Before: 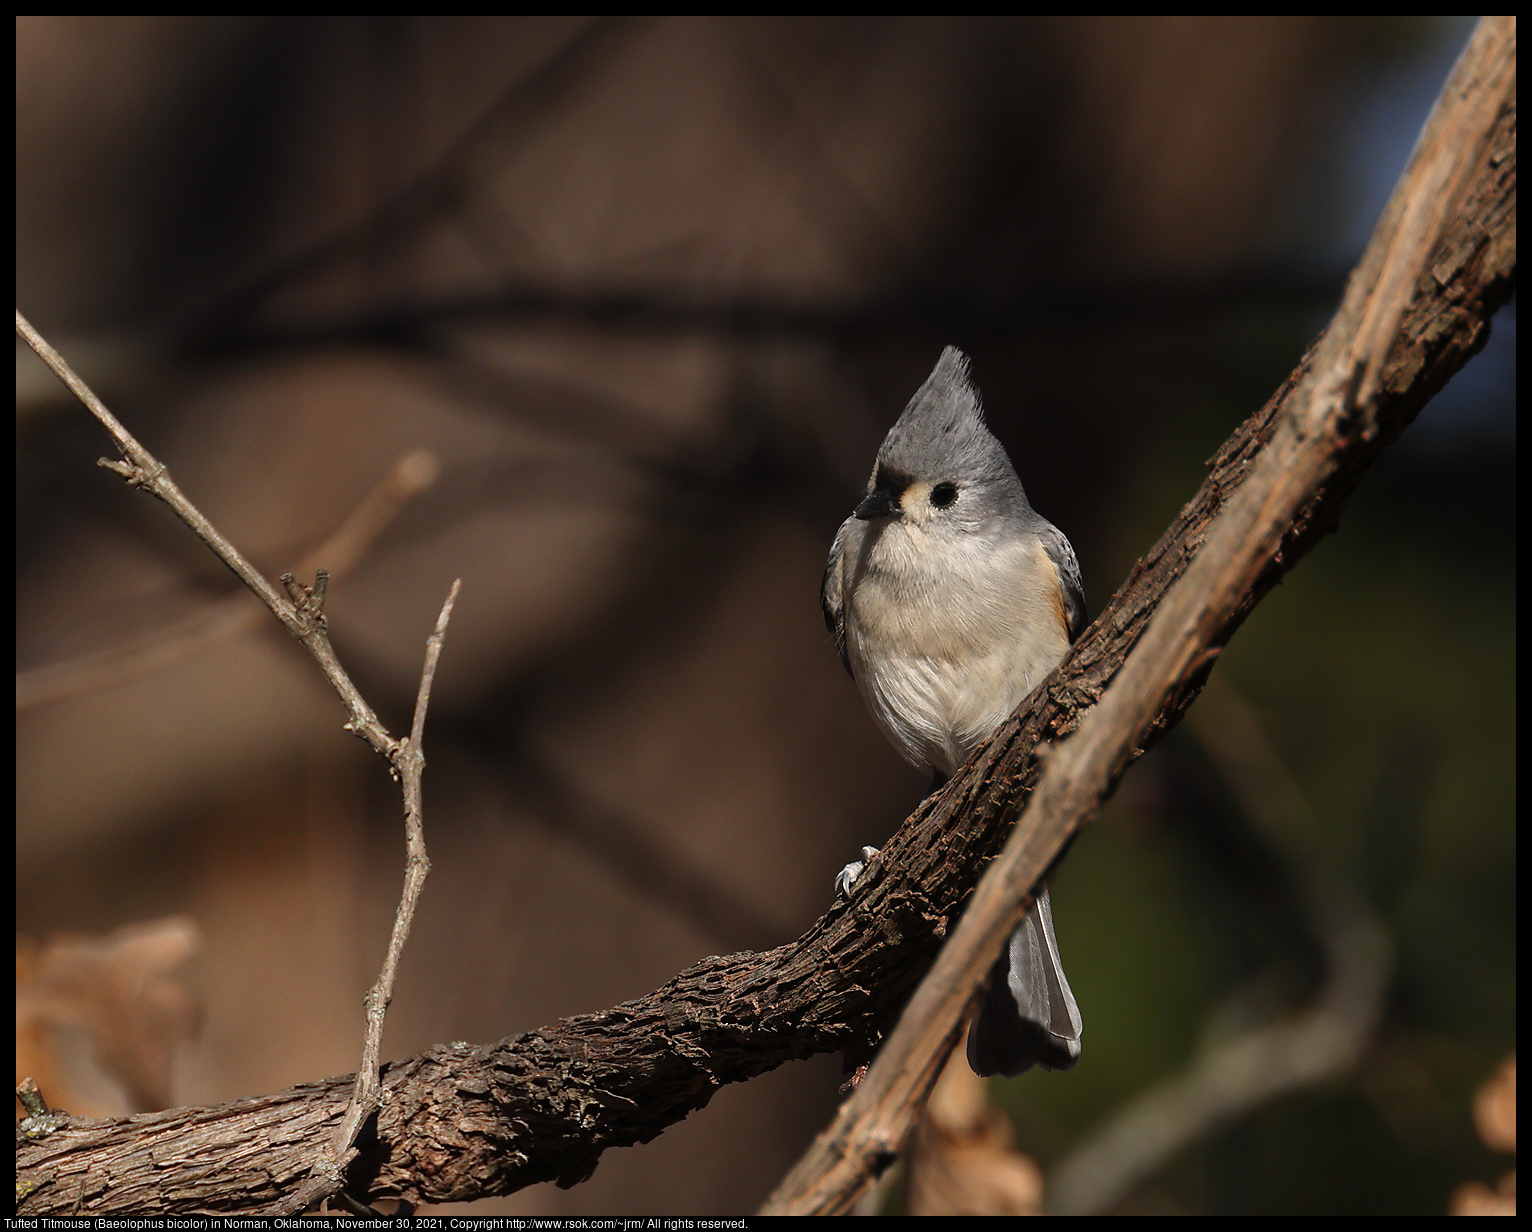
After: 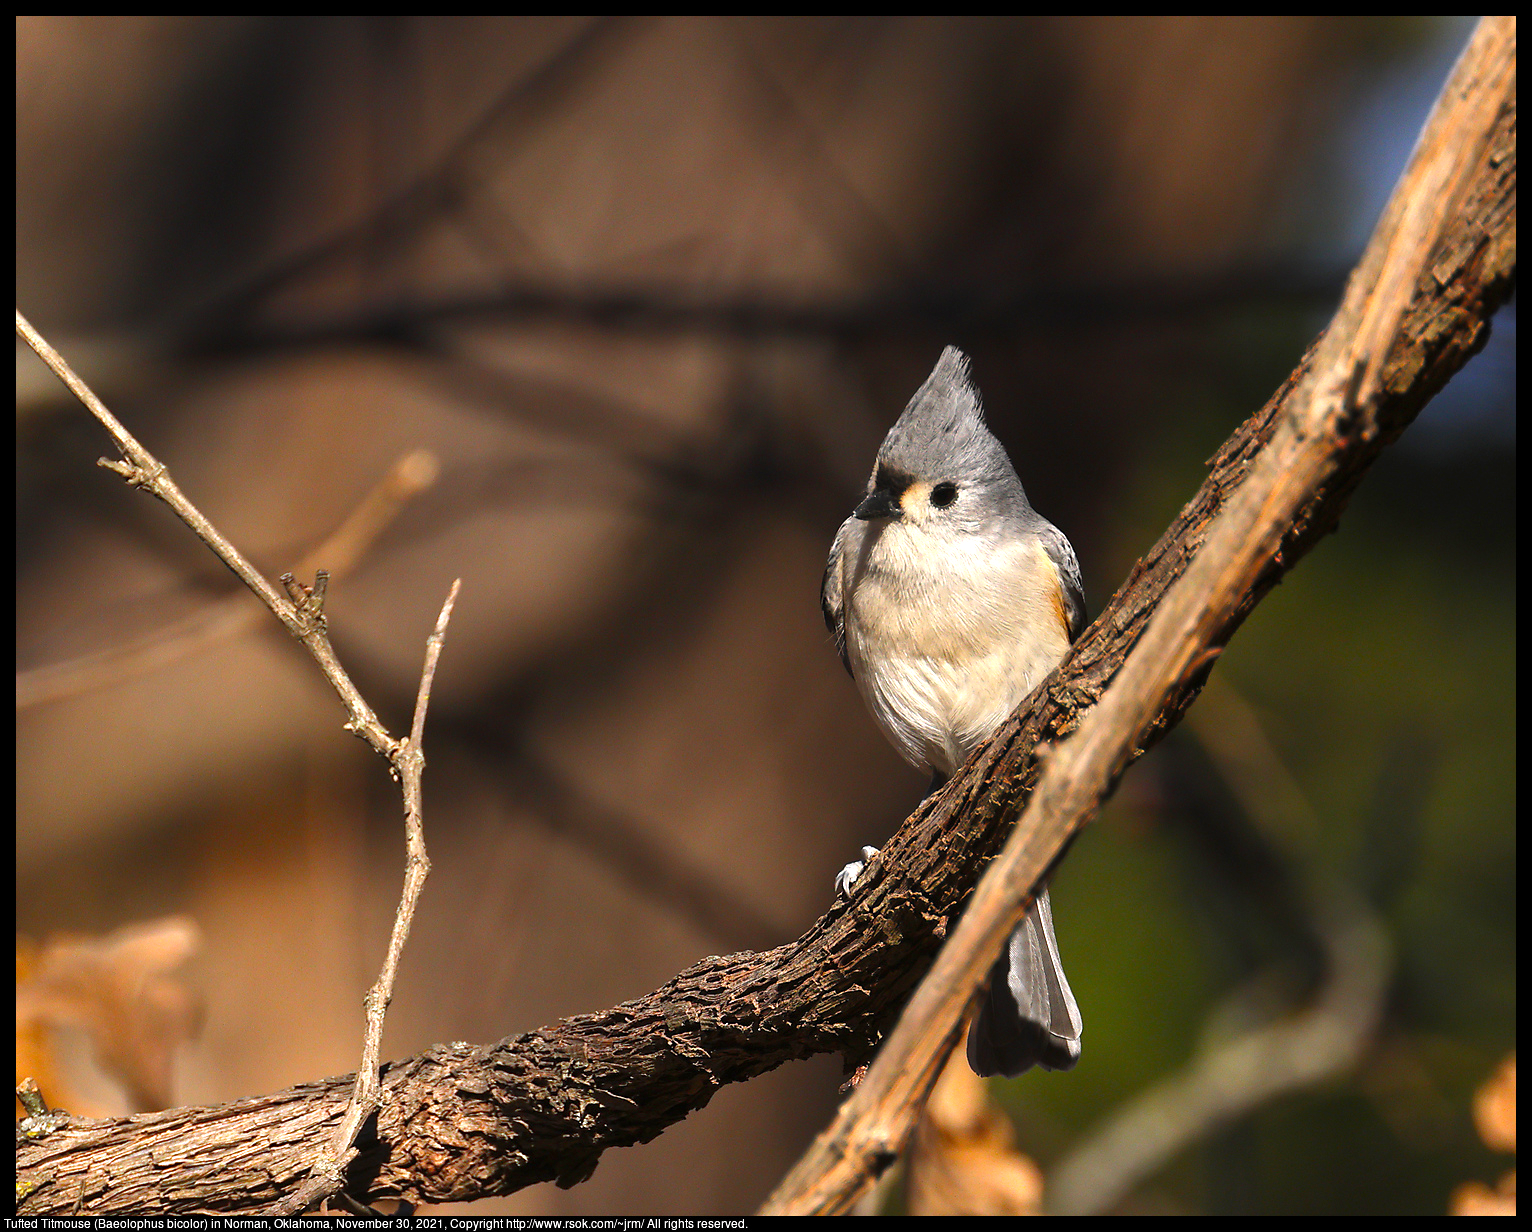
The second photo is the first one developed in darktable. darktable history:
color balance rgb: highlights gain › chroma 0.266%, highlights gain › hue 330.83°, perceptual saturation grading › global saturation 30.104%
exposure: exposure 1 EV, compensate highlight preservation false
